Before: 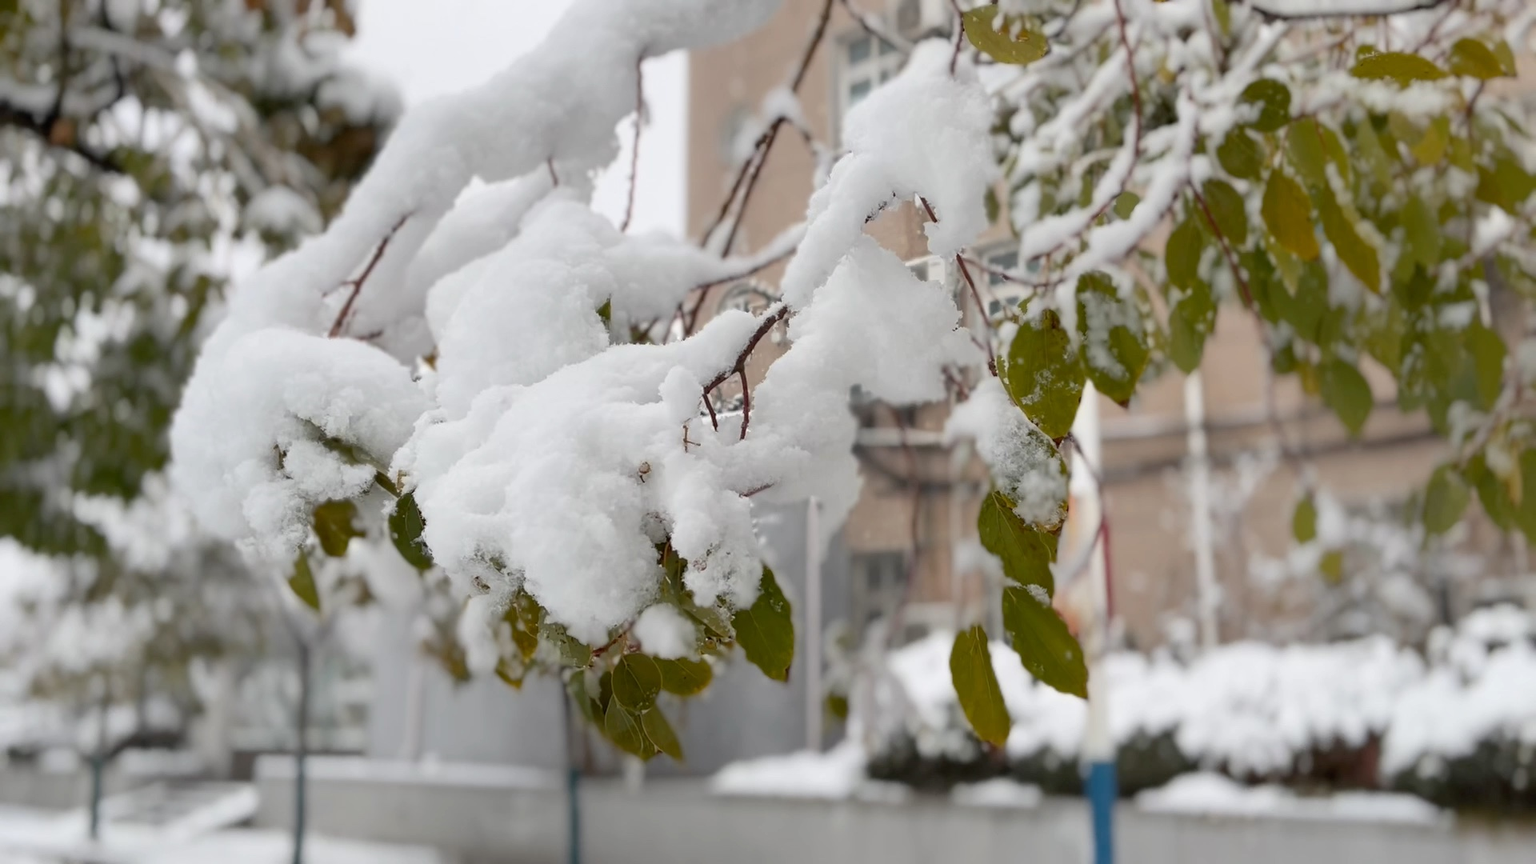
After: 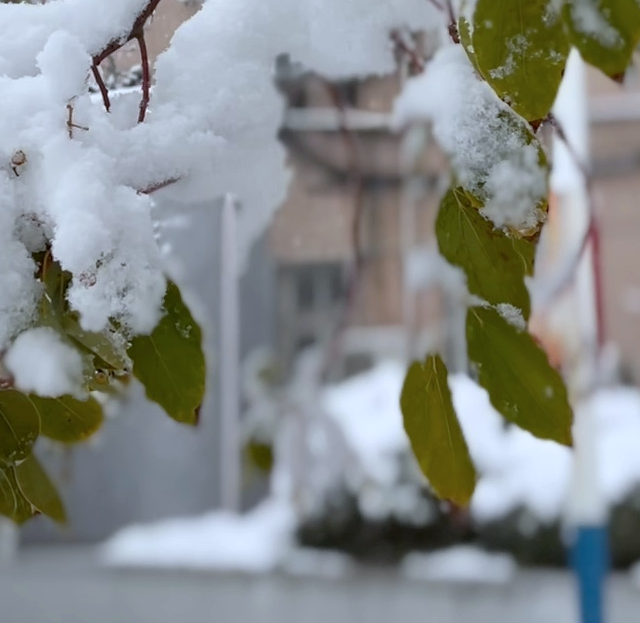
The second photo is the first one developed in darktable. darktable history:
color calibration: x 0.367, y 0.379, temperature 4385.12 K
crop: left 40.997%, top 39.57%, right 25.625%, bottom 2.685%
exposure: black level correction 0.001, compensate highlight preservation false
